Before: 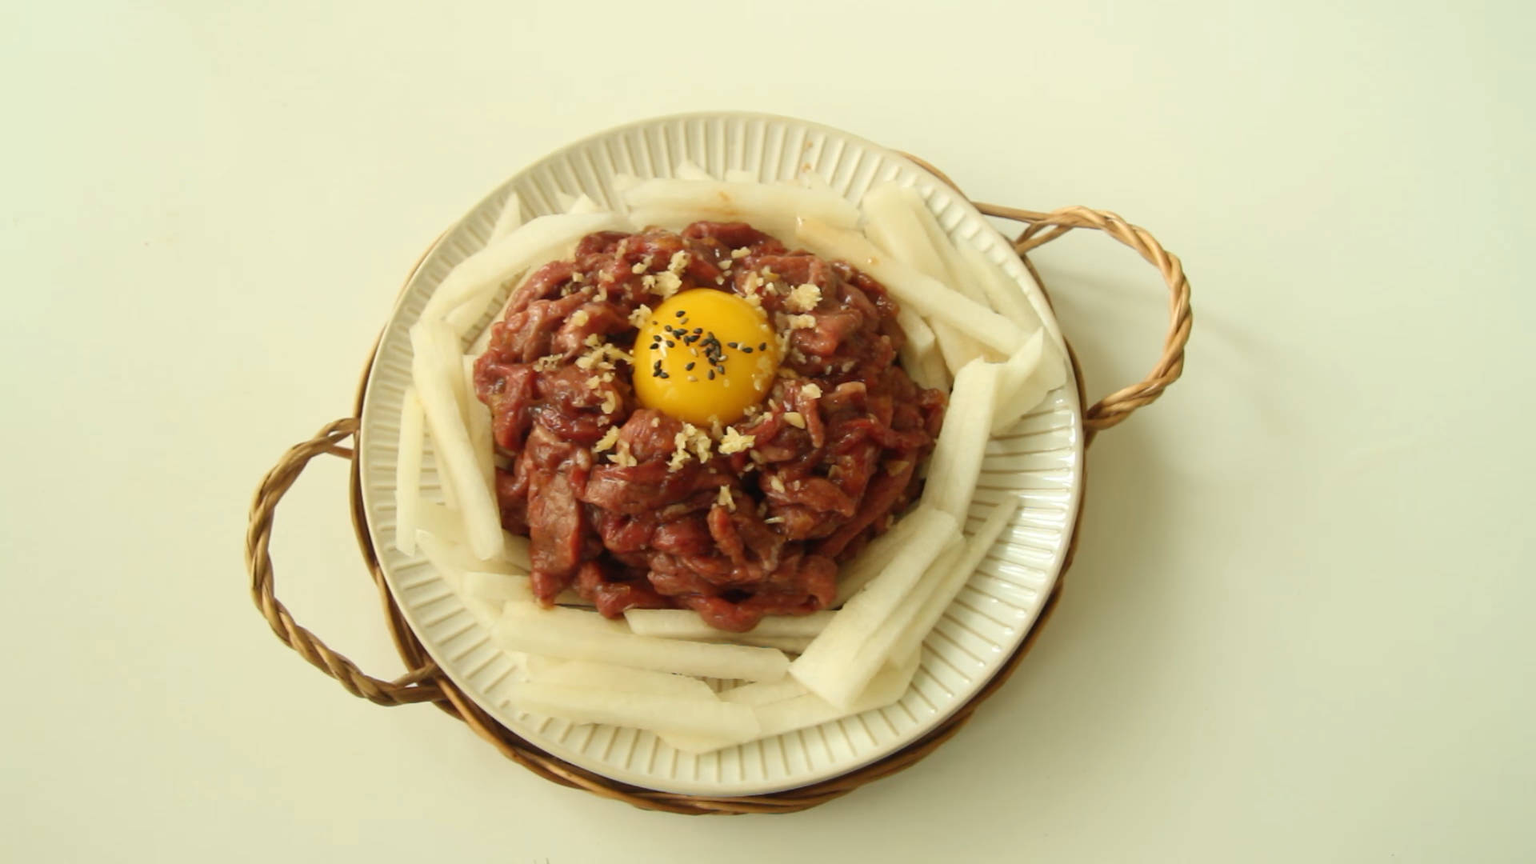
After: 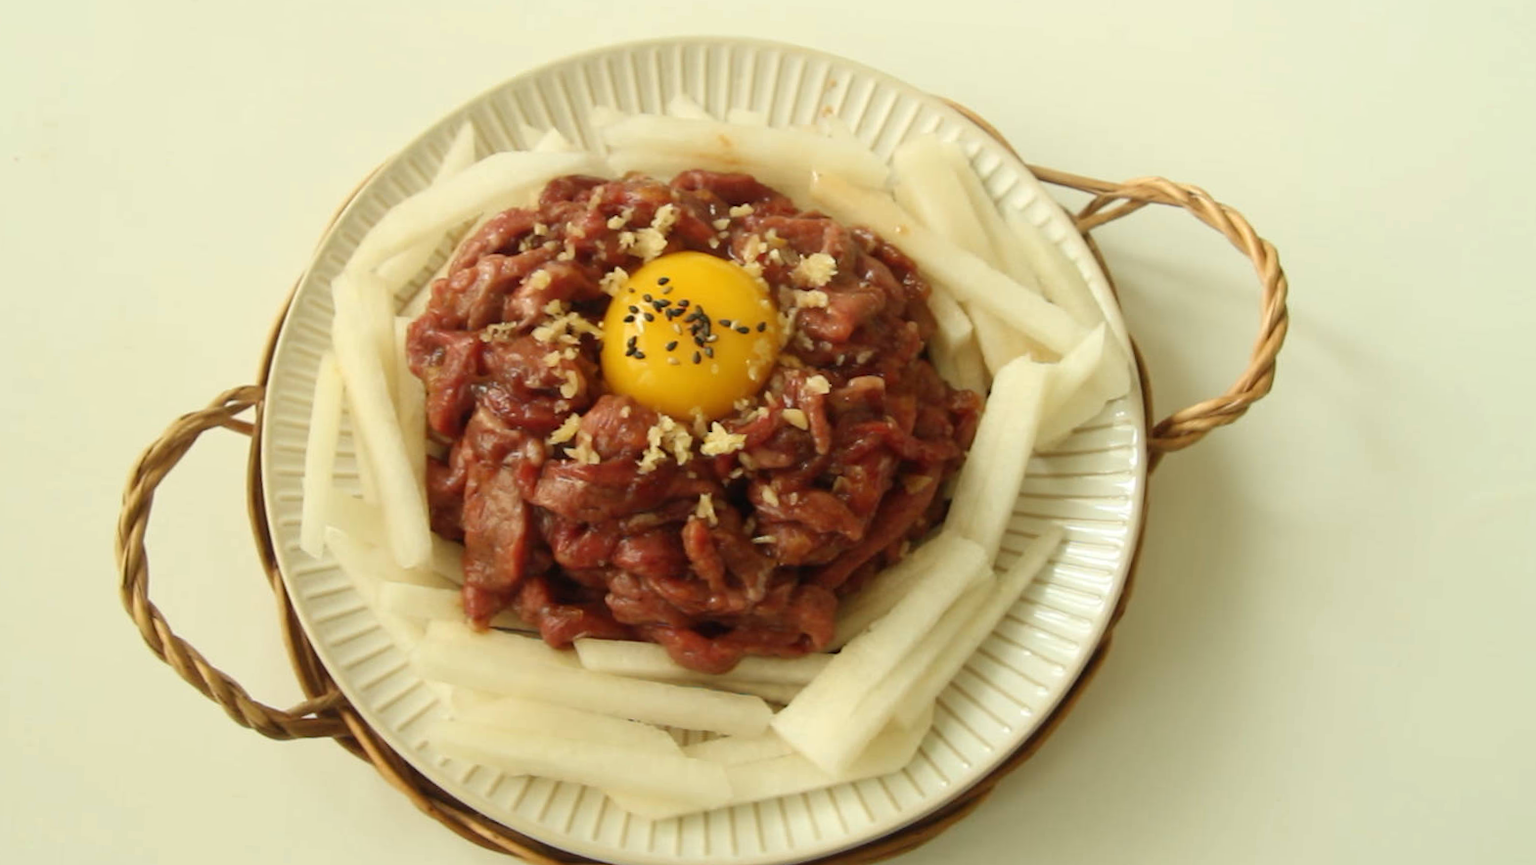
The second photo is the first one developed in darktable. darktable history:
crop and rotate: angle -3.23°, left 5.435%, top 5.186%, right 4.708%, bottom 4.704%
